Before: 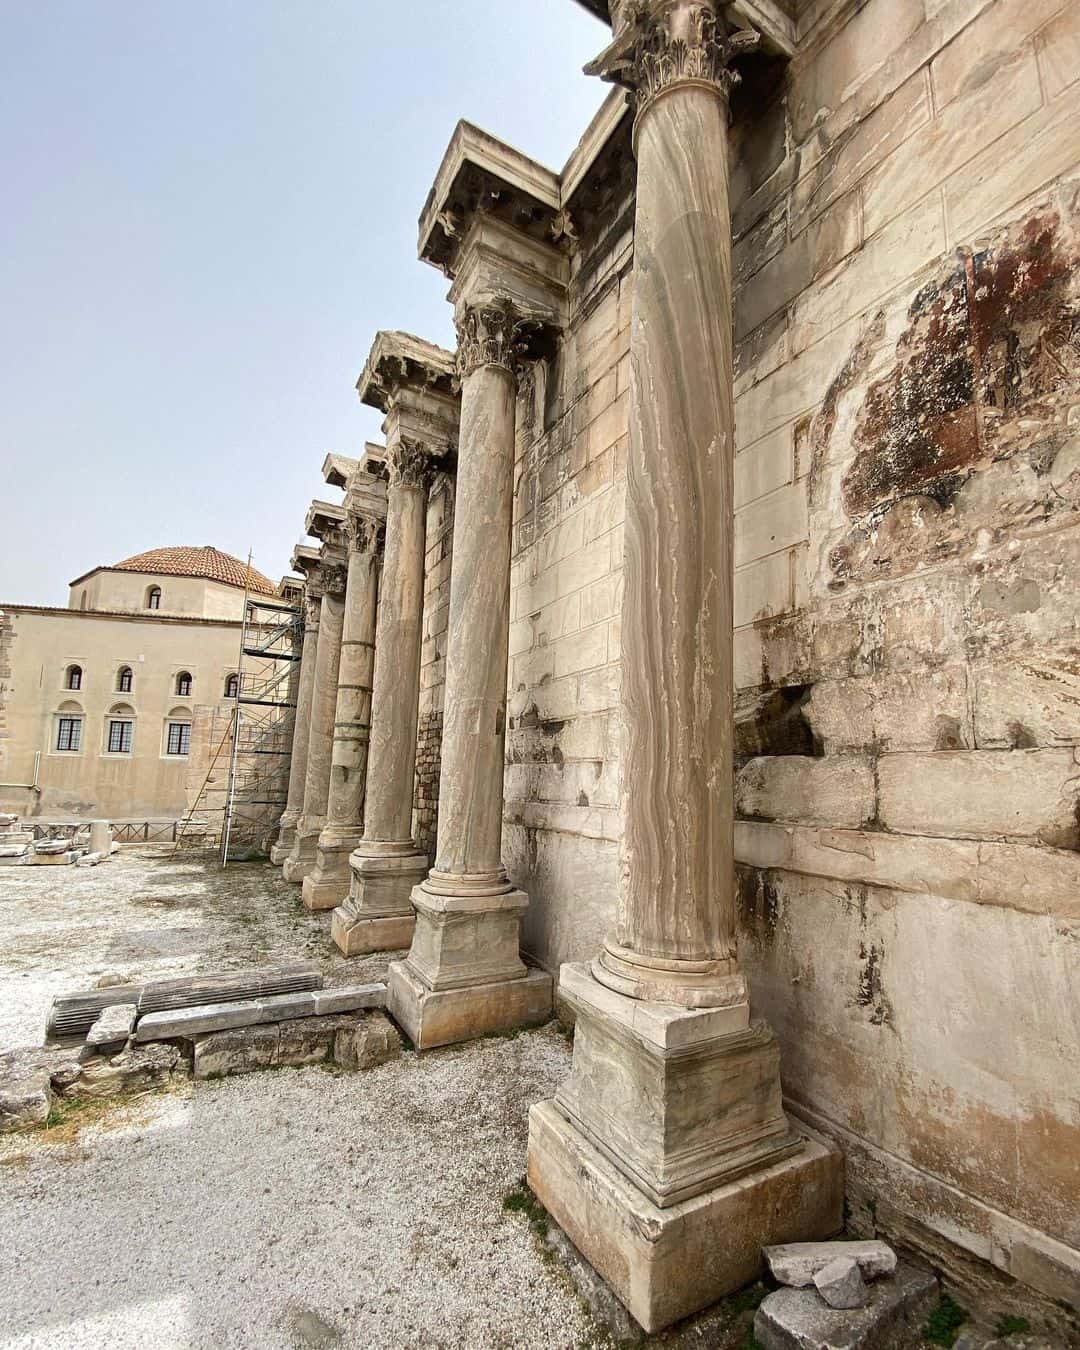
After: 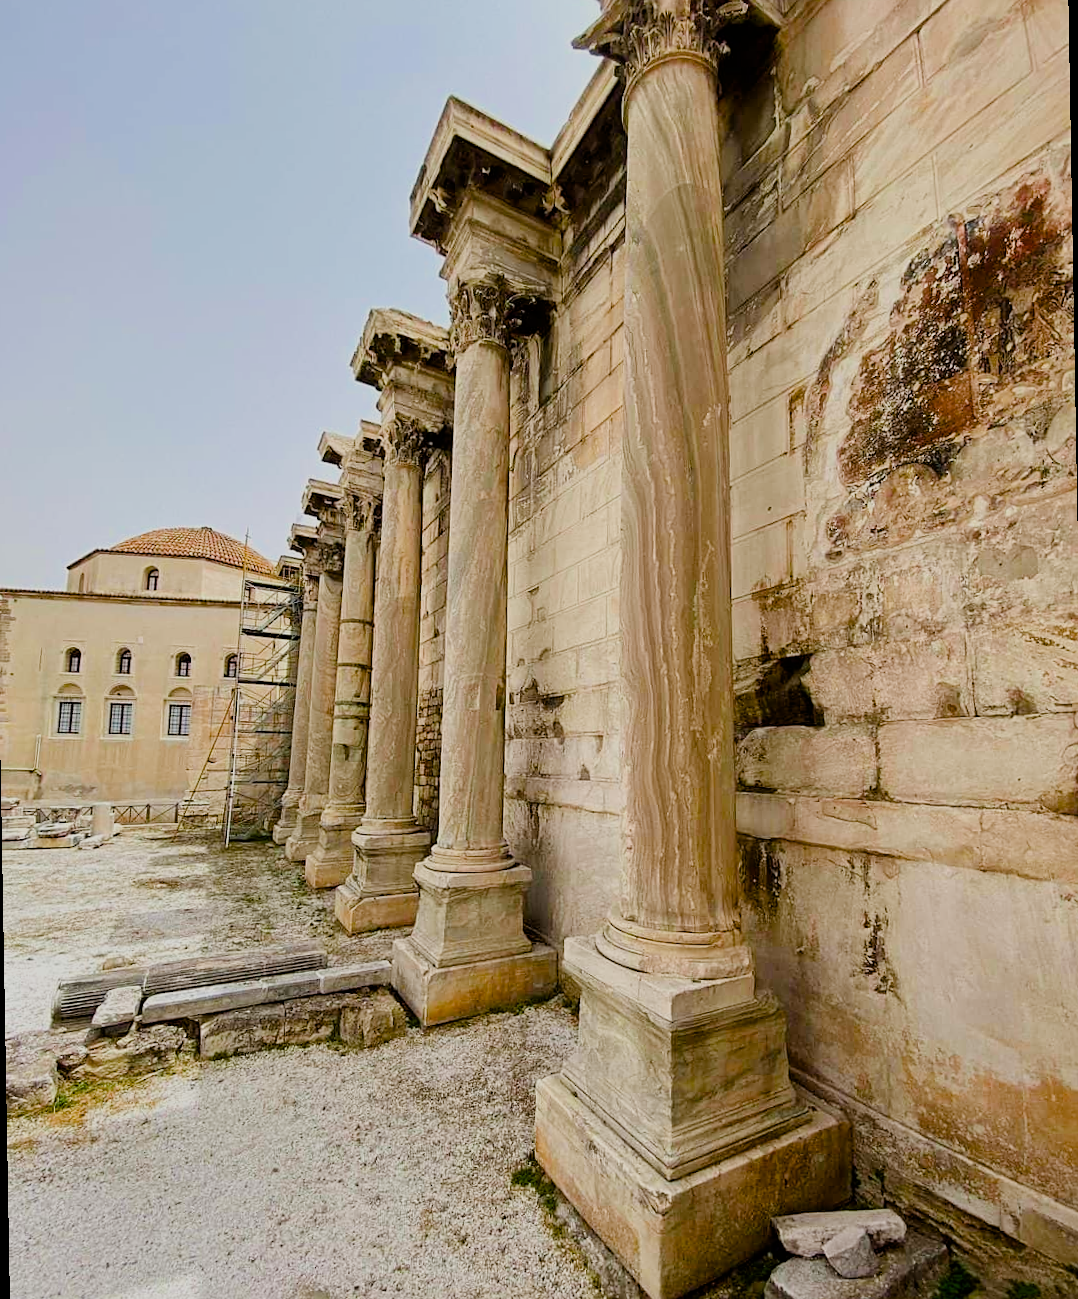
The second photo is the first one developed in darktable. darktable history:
sharpen: amount 0.2
filmic rgb: black relative exposure -7.65 EV, white relative exposure 4.56 EV, hardness 3.61
rotate and perspective: rotation -1°, crop left 0.011, crop right 0.989, crop top 0.025, crop bottom 0.975
color balance rgb: perceptual saturation grading › global saturation 20%, perceptual saturation grading › highlights -25%, perceptual saturation grading › shadows 25%, global vibrance 50%
